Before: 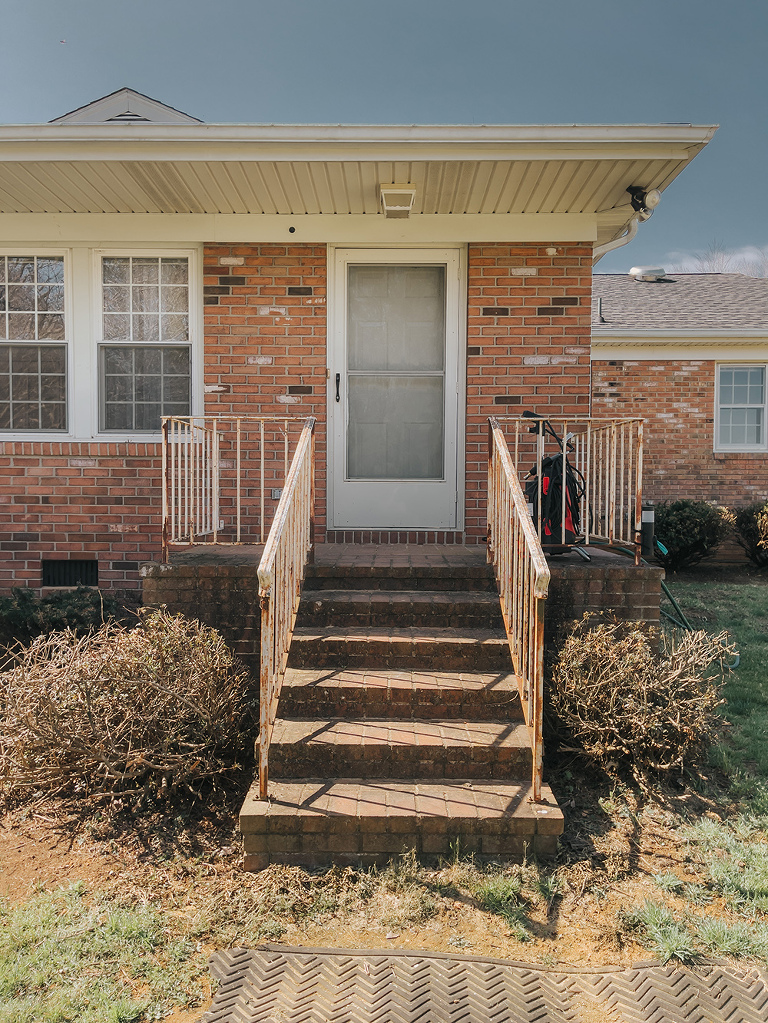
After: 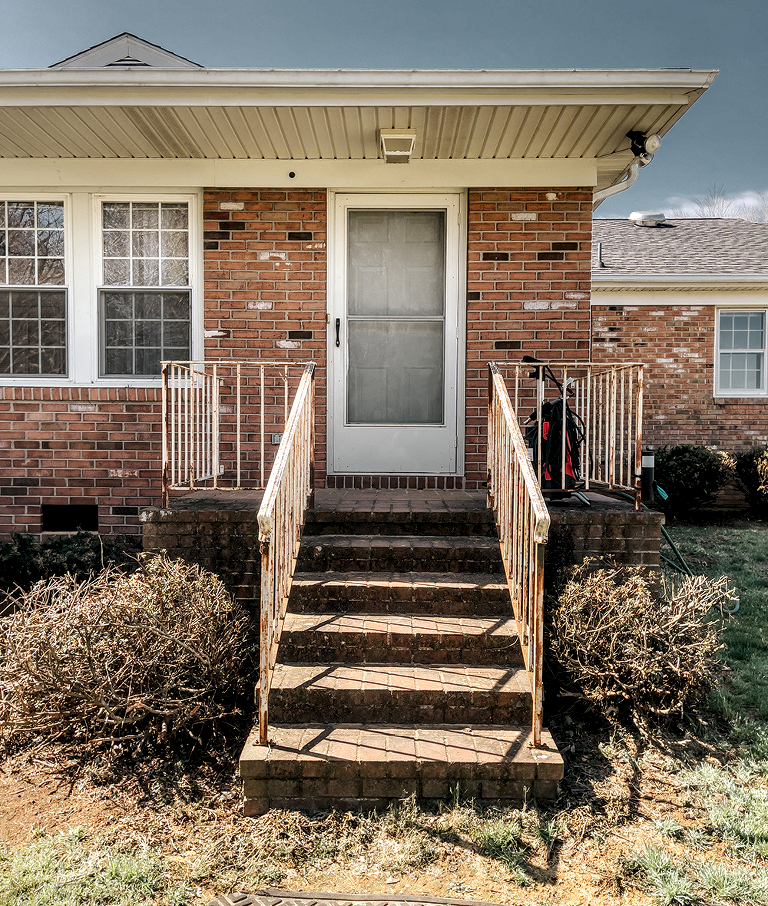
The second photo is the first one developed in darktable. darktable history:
crop and rotate: top 5.442%, bottom 5.924%
local contrast: highlights 81%, shadows 58%, detail 174%, midtone range 0.596
